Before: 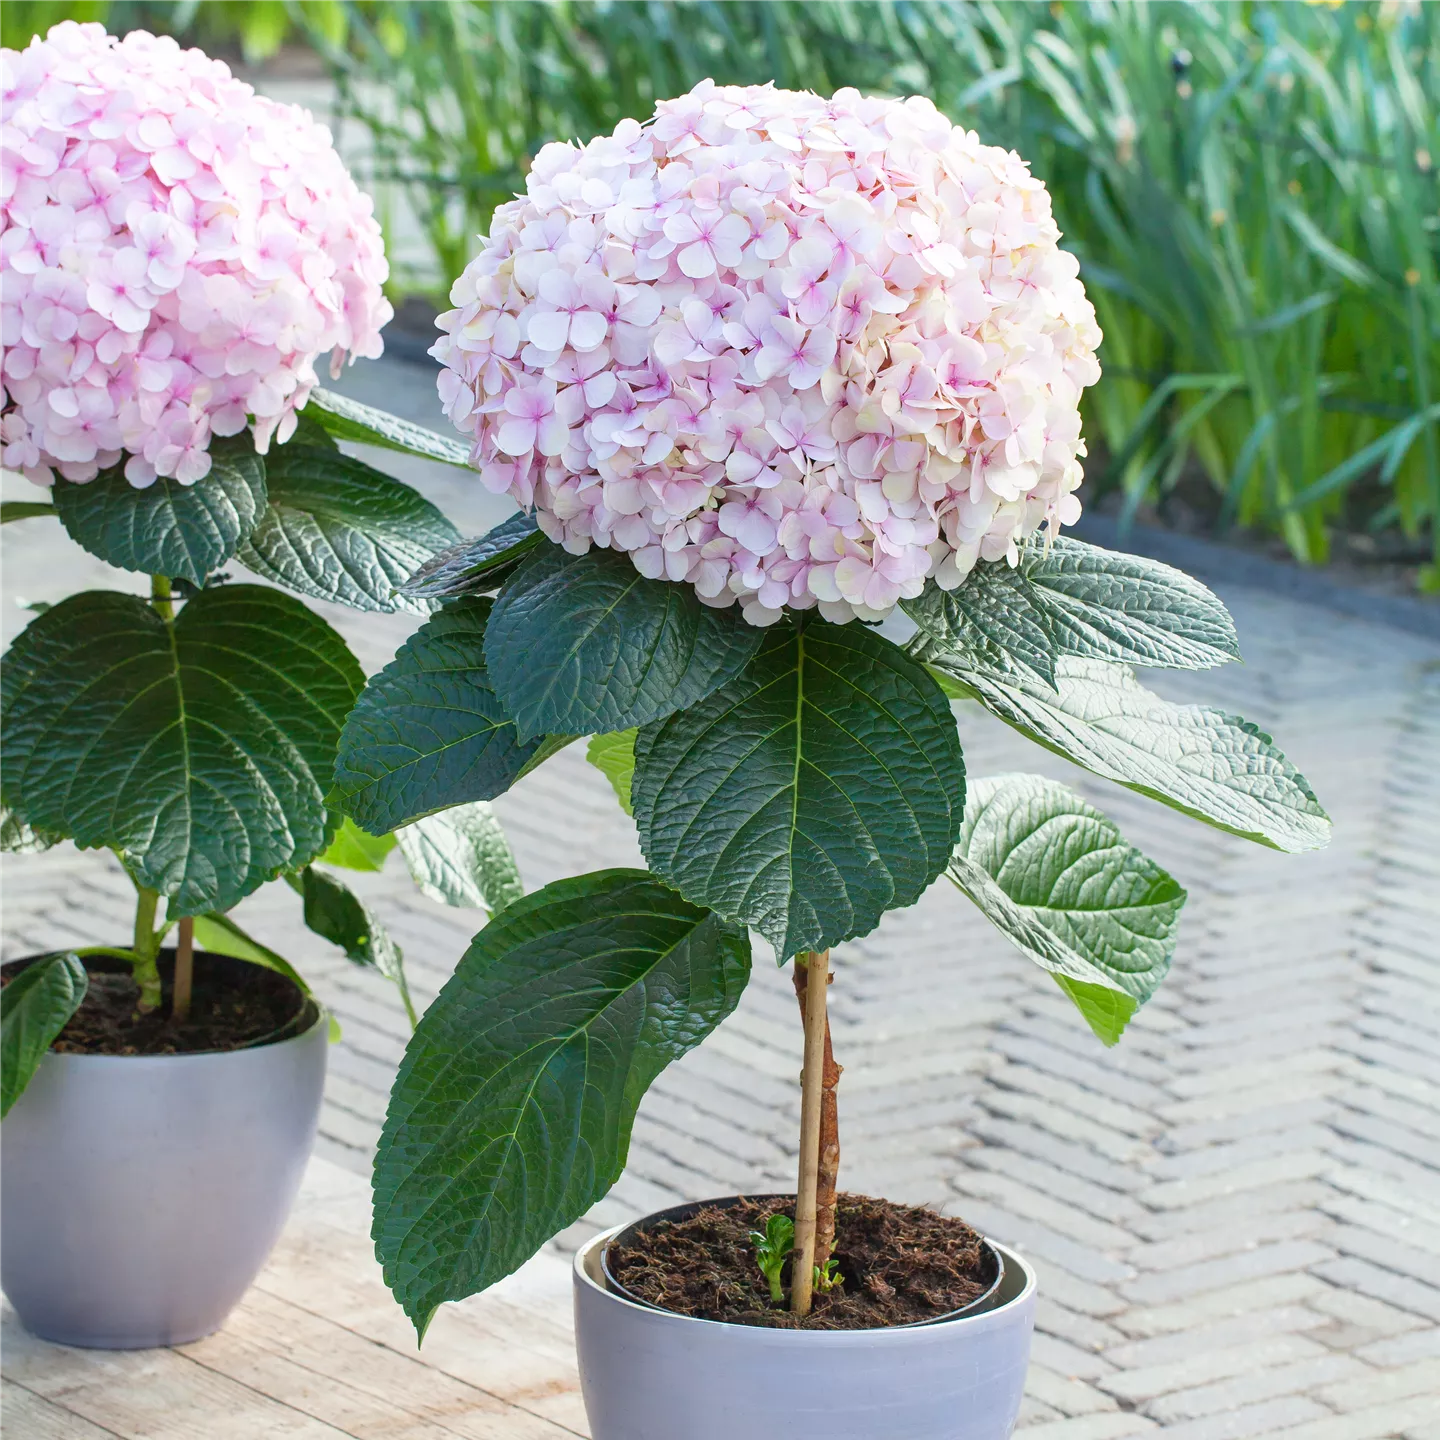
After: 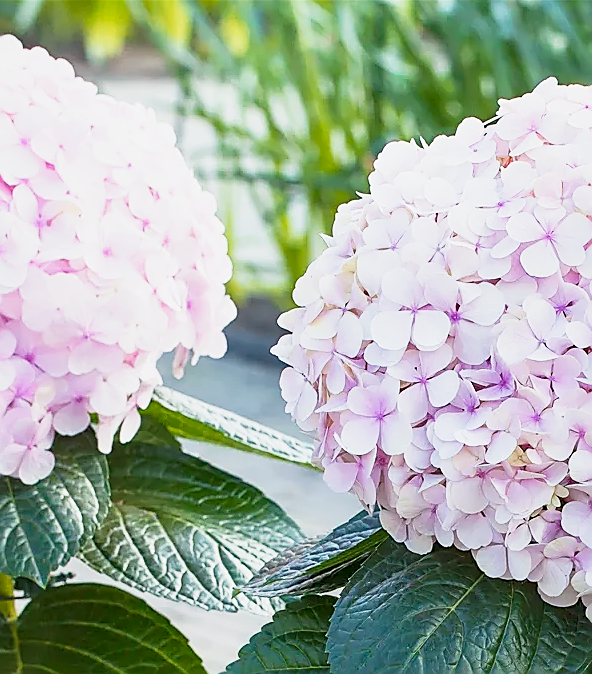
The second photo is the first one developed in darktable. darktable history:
local contrast: mode bilateral grid, contrast 20, coarseness 50, detail 120%, midtone range 0.2
crop and rotate: left 10.912%, top 0.097%, right 47.926%, bottom 53.055%
tone equalizer: luminance estimator HSV value / RGB max
sharpen: radius 1.402, amount 1.246, threshold 0.706
base curve: curves: ch0 [(0, 0) (0.088, 0.125) (0.176, 0.251) (0.354, 0.501) (0.613, 0.749) (1, 0.877)], preserve colors none
color zones: curves: ch1 [(0.239, 0.552) (0.75, 0.5)]; ch2 [(0.25, 0.462) (0.749, 0.457)]
